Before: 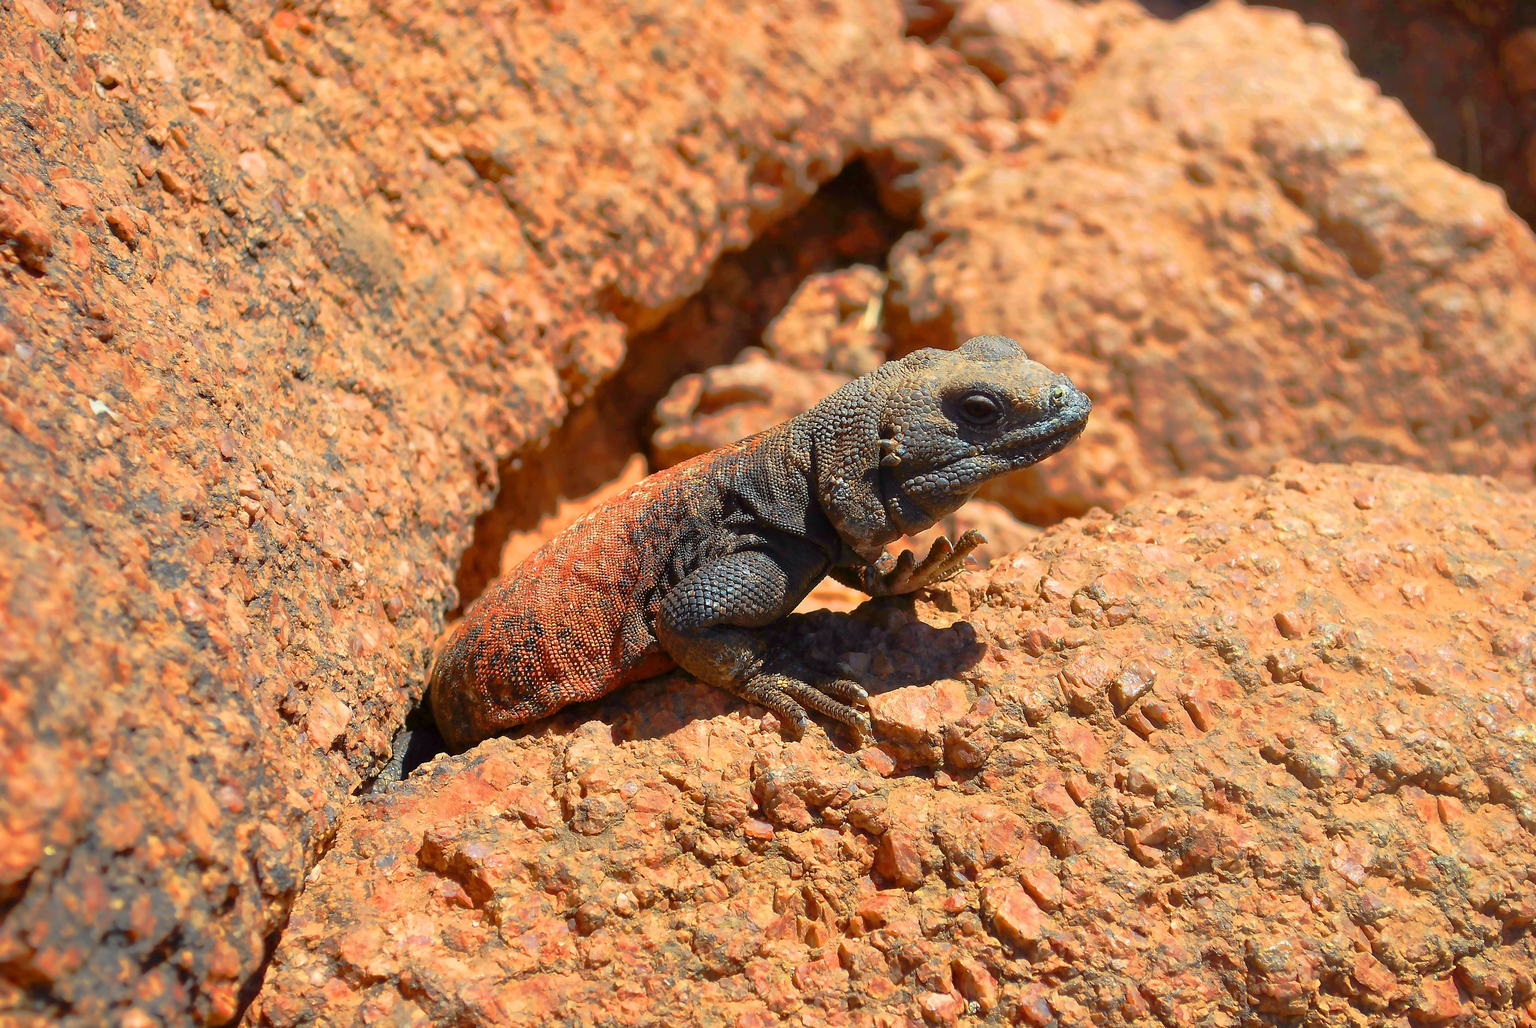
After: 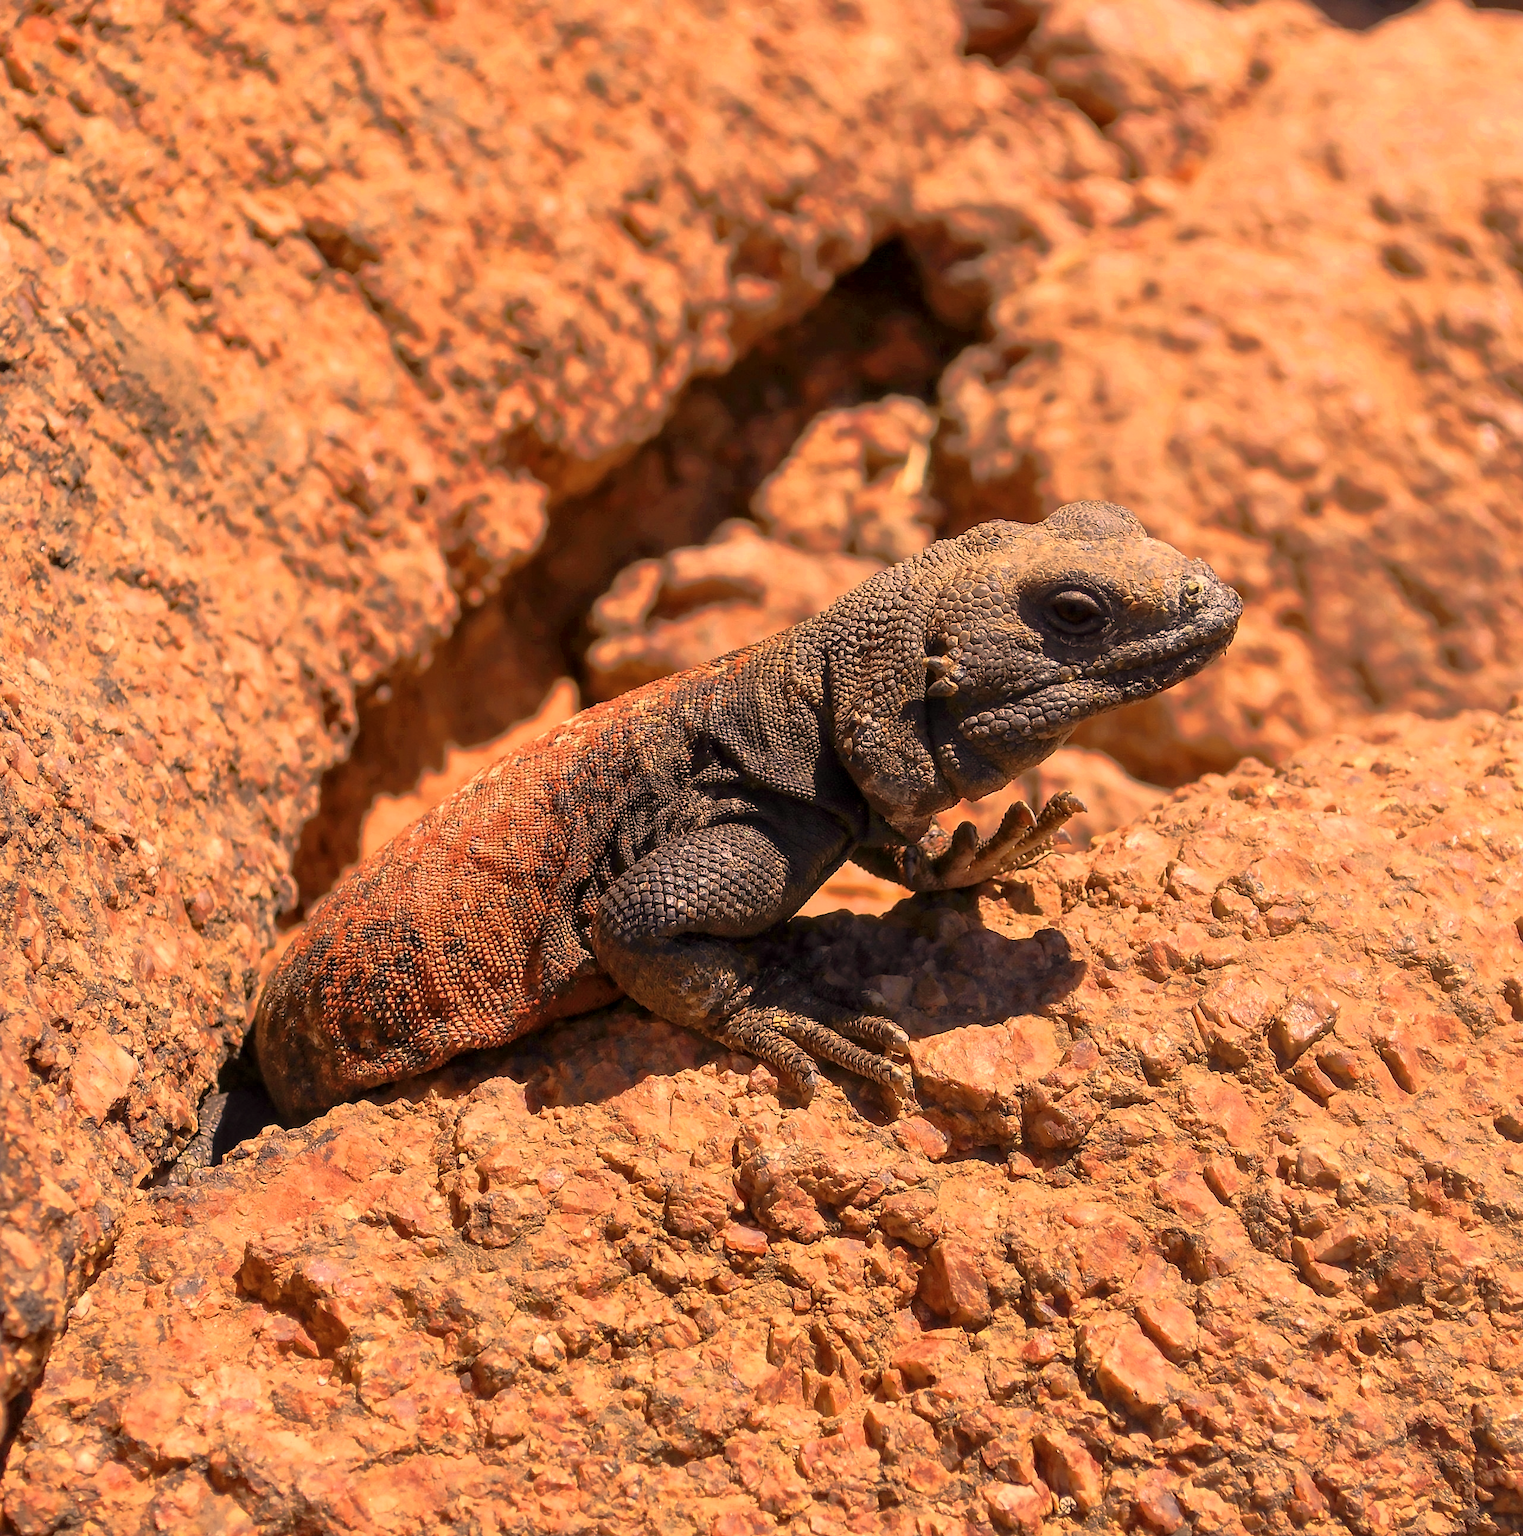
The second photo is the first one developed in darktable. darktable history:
local contrast: on, module defaults
crop: left 16.924%, right 16.664%
color correction: highlights a* 39.21, highlights b* 39.68, saturation 0.69
